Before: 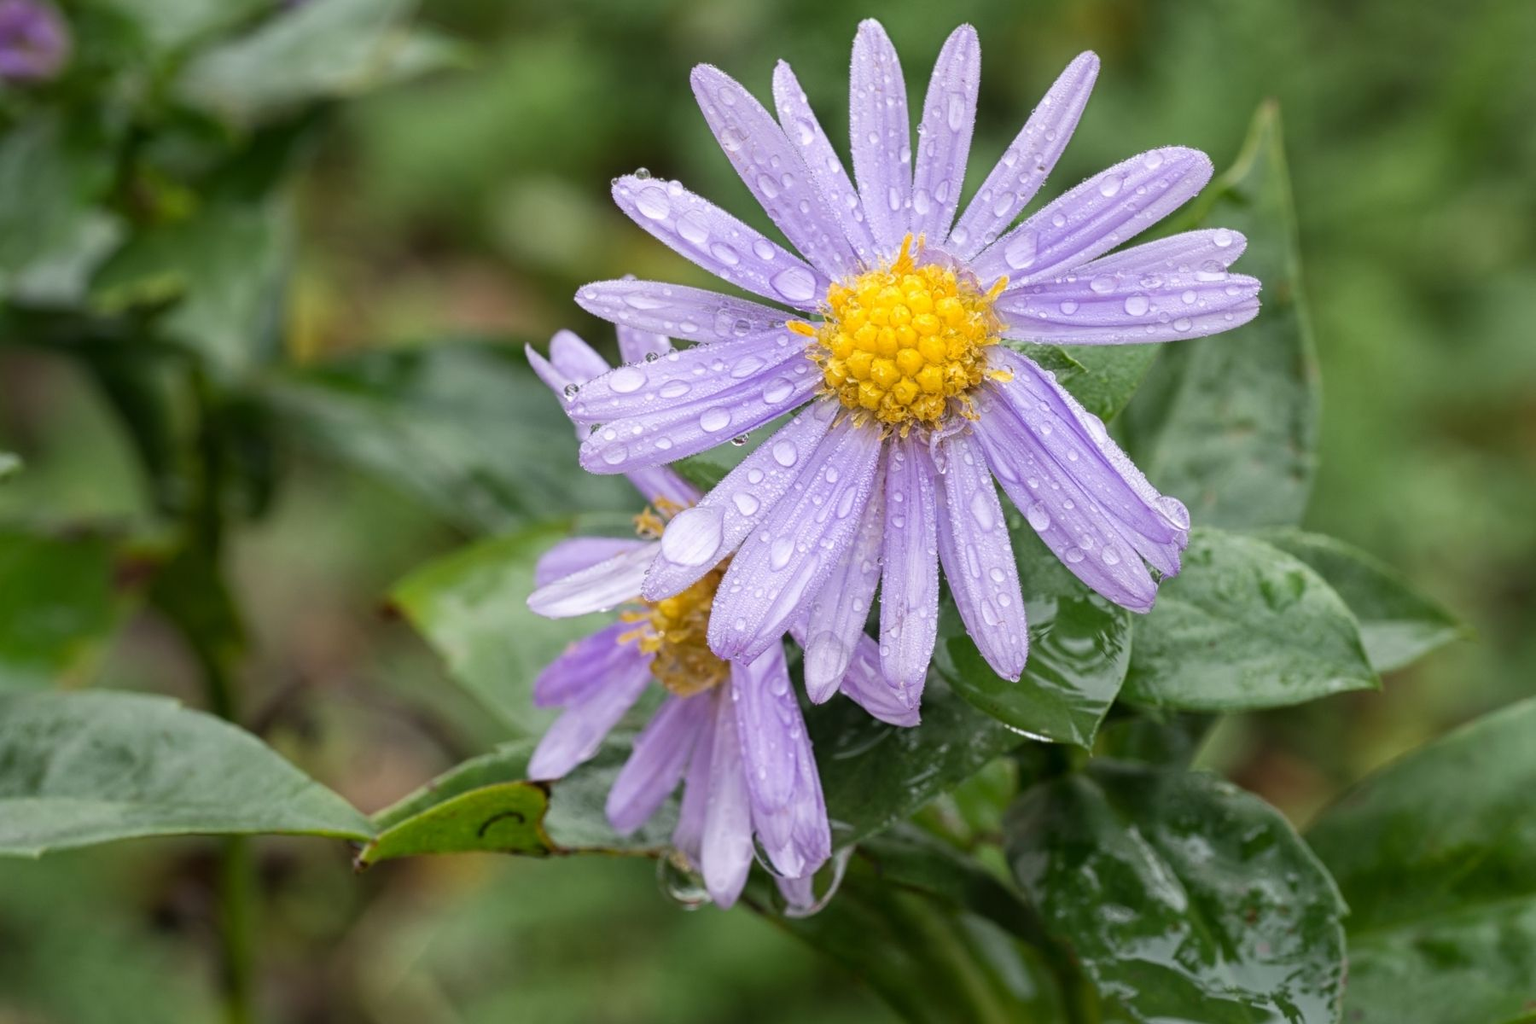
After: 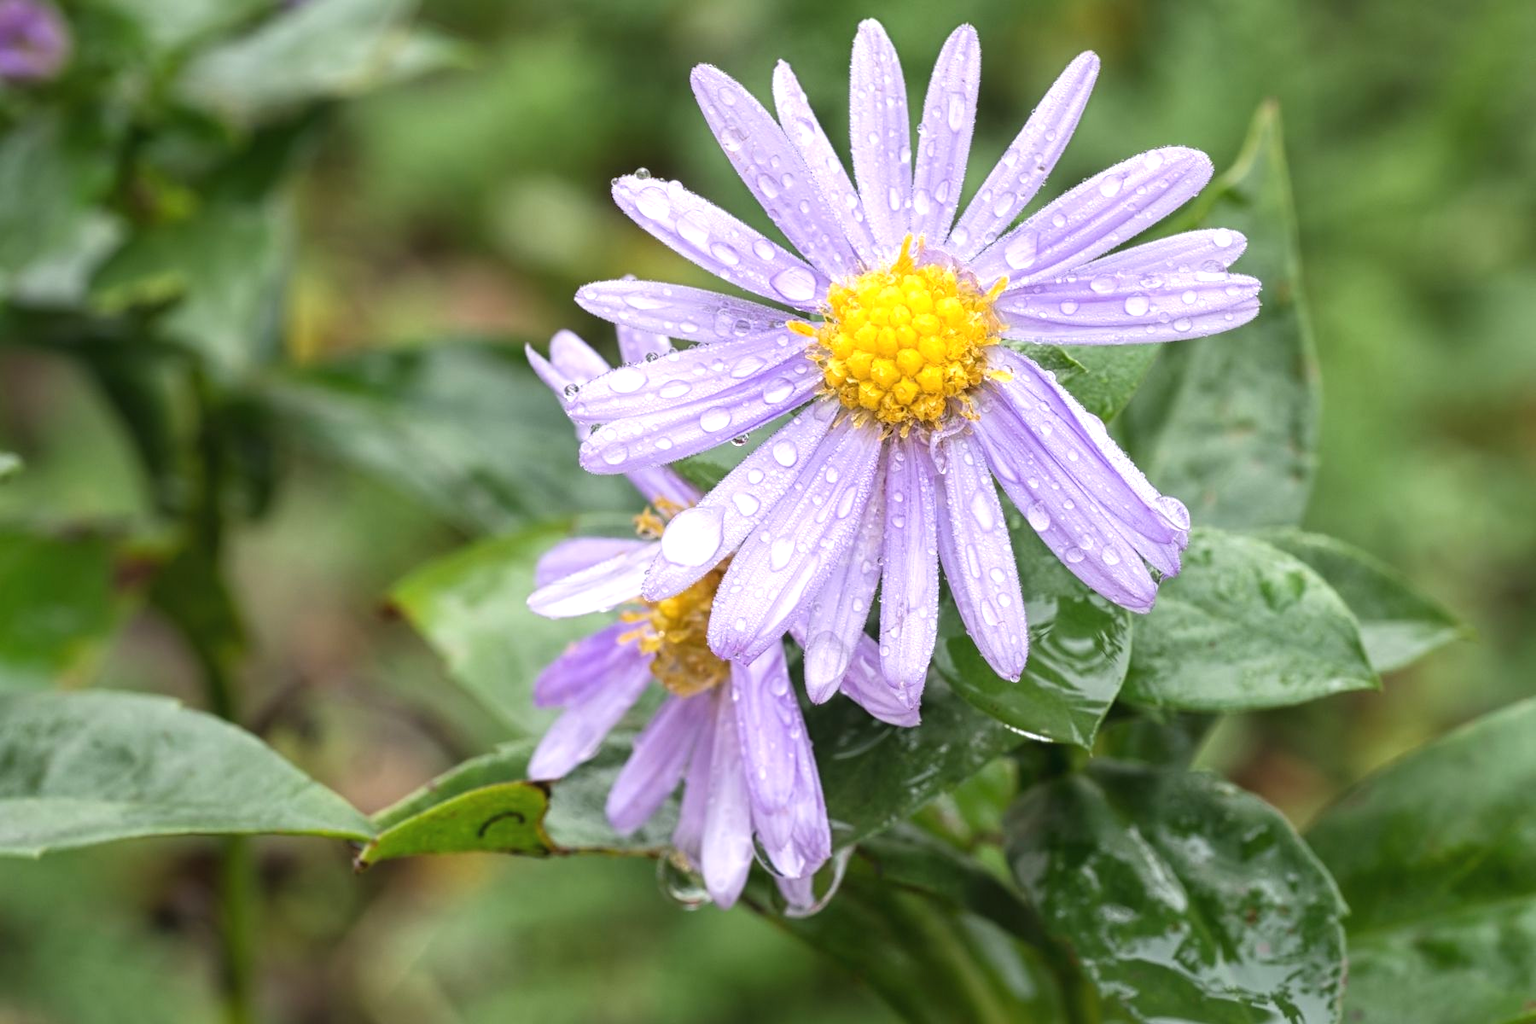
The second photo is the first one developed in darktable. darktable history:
exposure: black level correction -0.002, exposure 0.546 EV, compensate highlight preservation false
